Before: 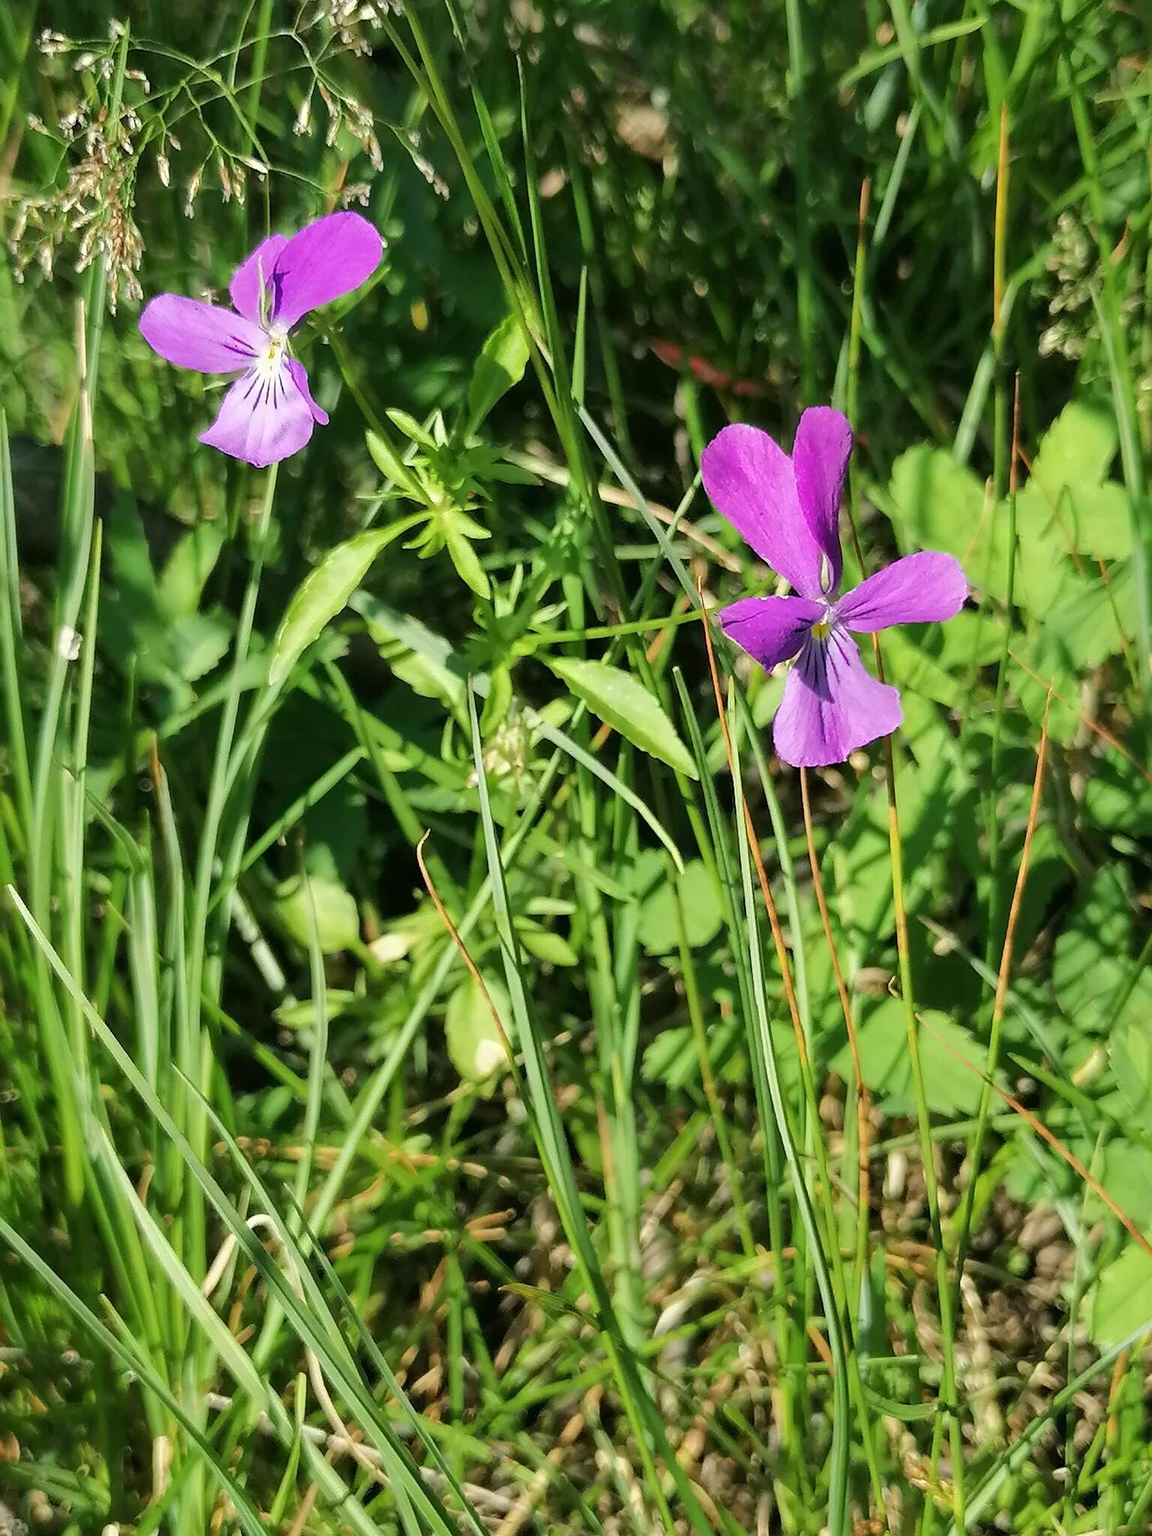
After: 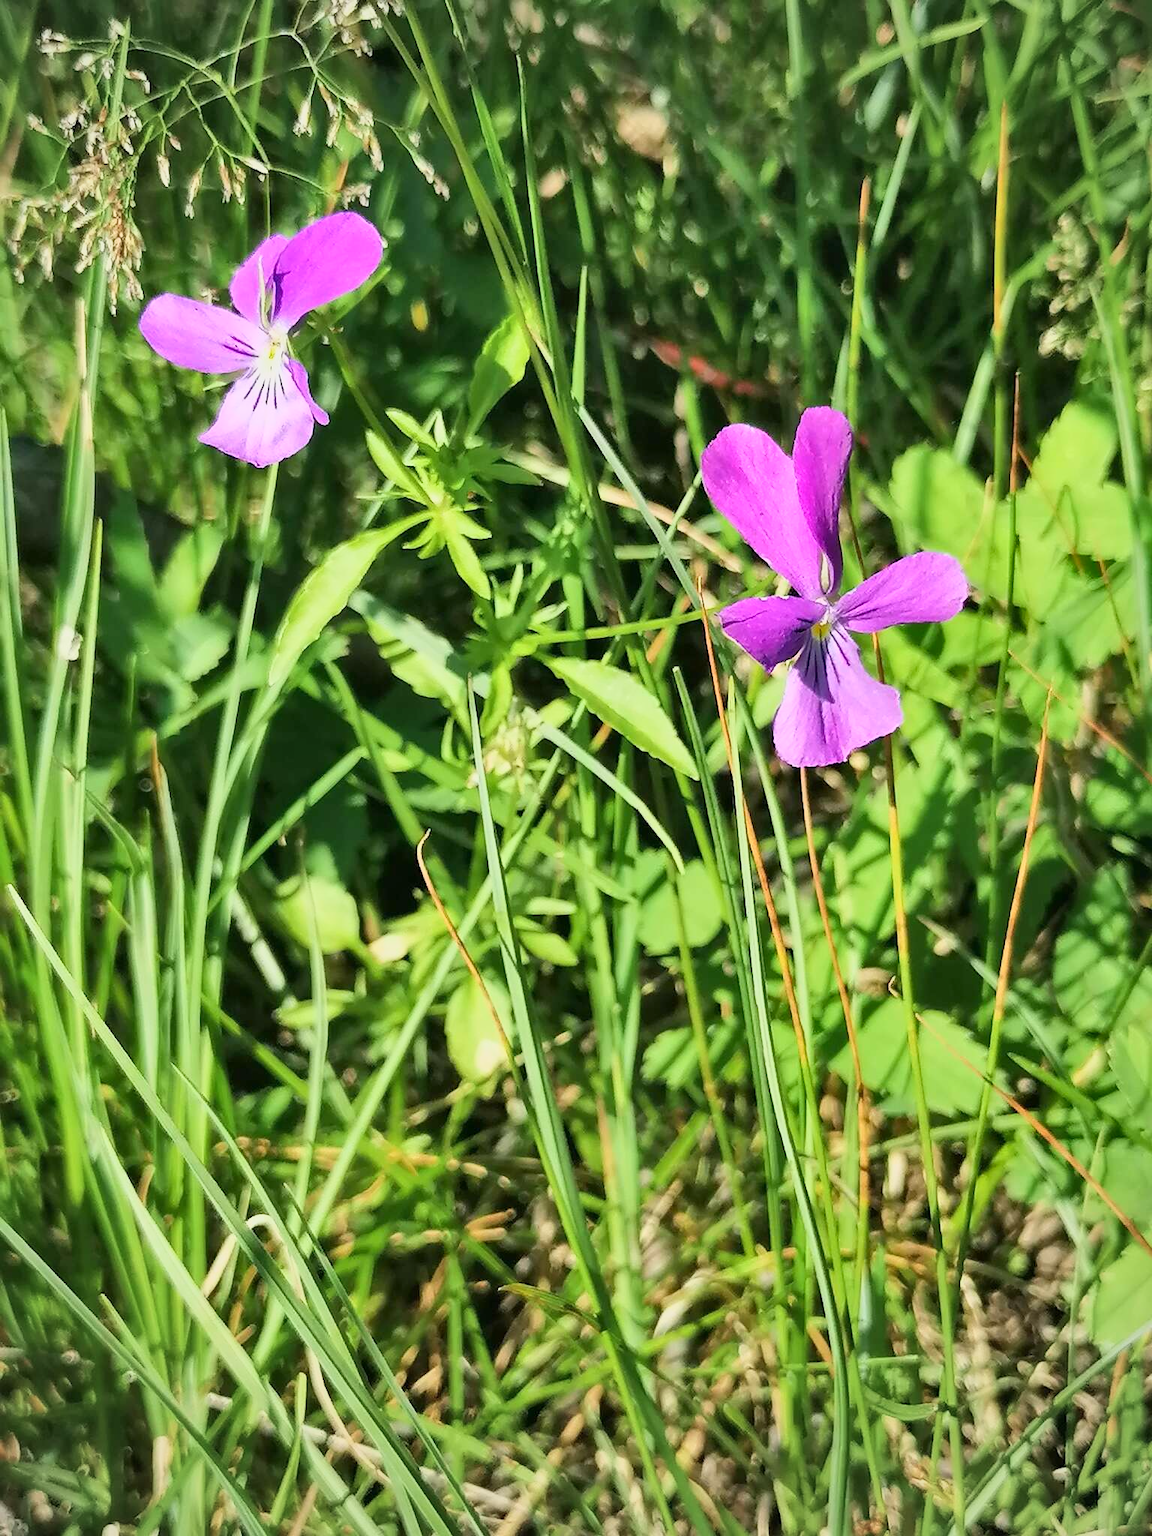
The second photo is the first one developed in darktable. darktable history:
base curve: curves: ch0 [(0, 0) (0.088, 0.125) (0.176, 0.251) (0.354, 0.501) (0.613, 0.749) (1, 0.877)]
vignetting: brightness -0.191, saturation -0.31, center (-0.031, -0.048), unbound false
tone equalizer: edges refinement/feathering 500, mask exposure compensation -1.57 EV, preserve details no
shadows and highlights: shadows 75.66, highlights -60.67, soften with gaussian
